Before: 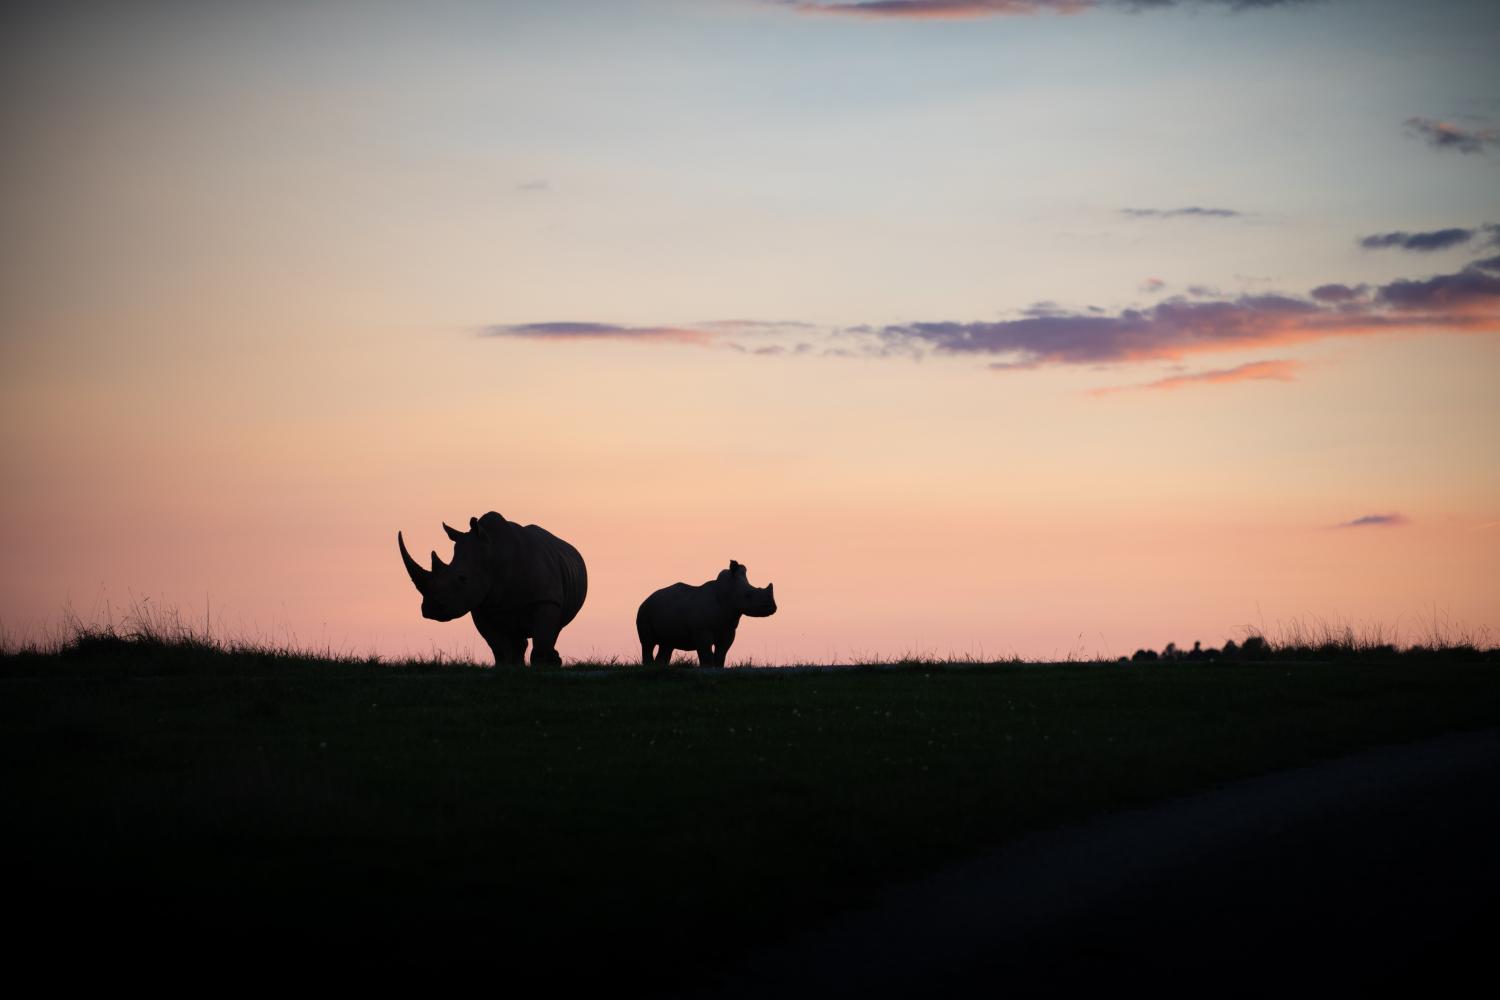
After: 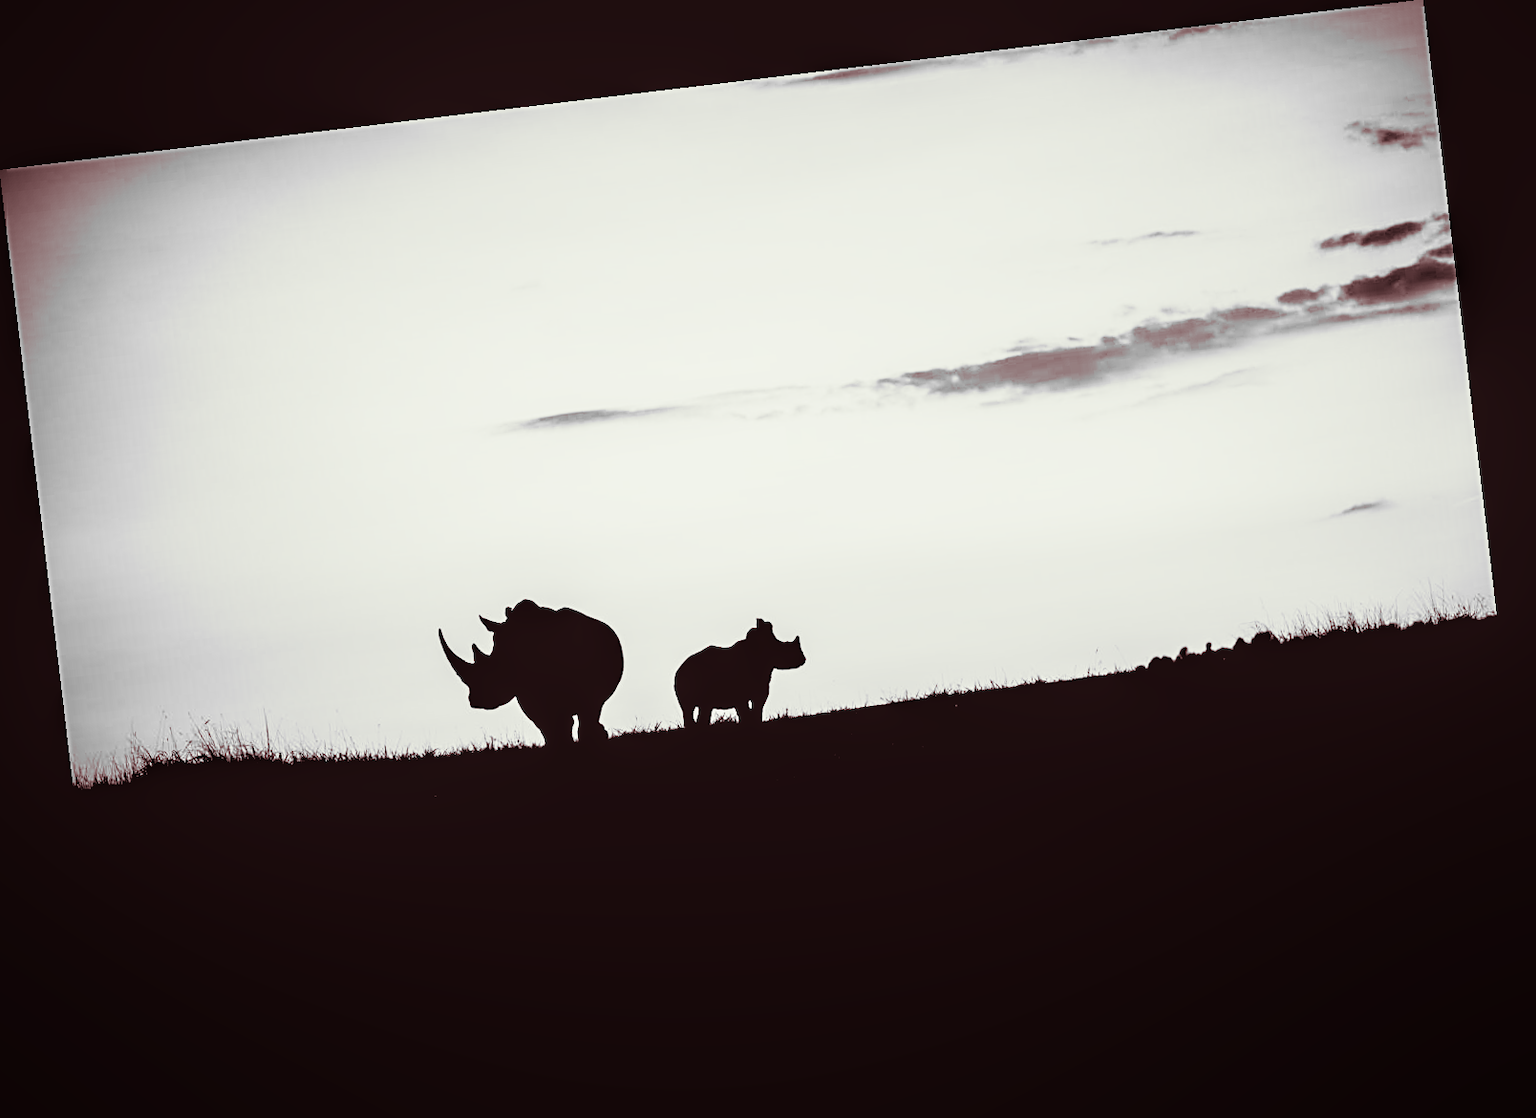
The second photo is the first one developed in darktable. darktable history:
local contrast: on, module defaults
rgb levels: levels [[0.01, 0.419, 0.839], [0, 0.5, 1], [0, 0.5, 1]]
monochrome: a -35.87, b 49.73, size 1.7
rgb curve: curves: ch0 [(0, 0) (0.21, 0.15) (0.24, 0.21) (0.5, 0.75) (0.75, 0.96) (0.89, 0.99) (1, 1)]; ch1 [(0, 0.02) (0.21, 0.13) (0.25, 0.2) (0.5, 0.67) (0.75, 0.9) (0.89, 0.97) (1, 1)]; ch2 [(0, 0.02) (0.21, 0.13) (0.25, 0.2) (0.5, 0.67) (0.75, 0.9) (0.89, 0.97) (1, 1)], compensate middle gray true
split-toning: on, module defaults
sharpen: radius 2.531, amount 0.628
color correction: saturation 1.11
rotate and perspective: rotation -6.83°, automatic cropping off
